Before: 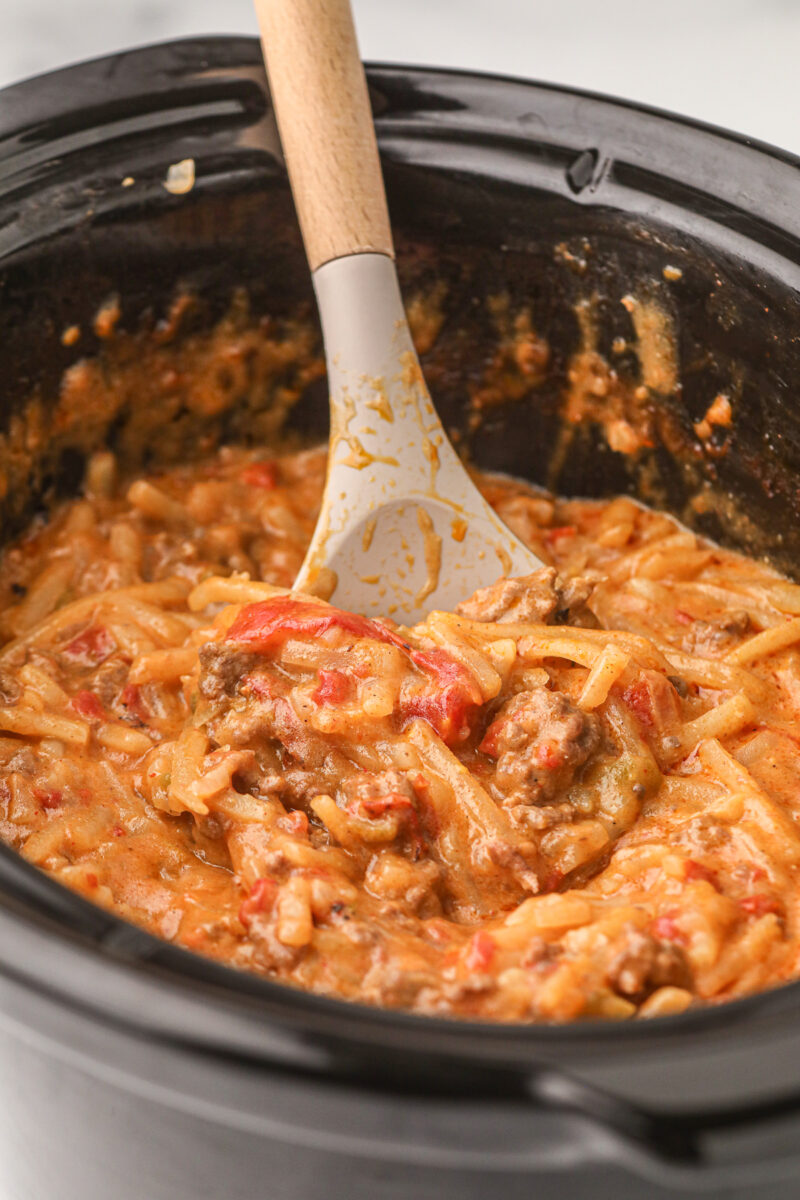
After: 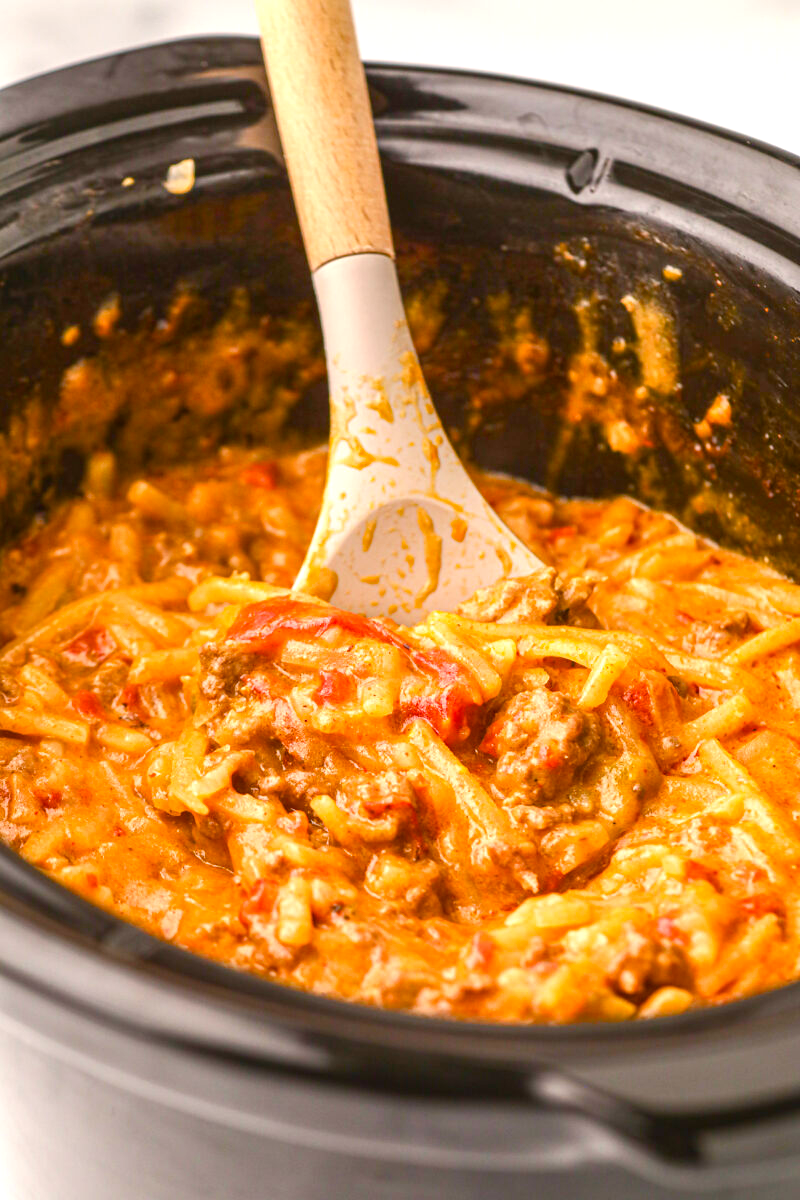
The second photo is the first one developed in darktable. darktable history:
color balance rgb: highlights gain › chroma 1.006%, highlights gain › hue 60.15°, perceptual saturation grading › global saturation 34.586%, perceptual saturation grading › highlights -25.301%, perceptual saturation grading › shadows 49.353%, global vibrance 20%
exposure: exposure 0.584 EV, compensate highlight preservation false
